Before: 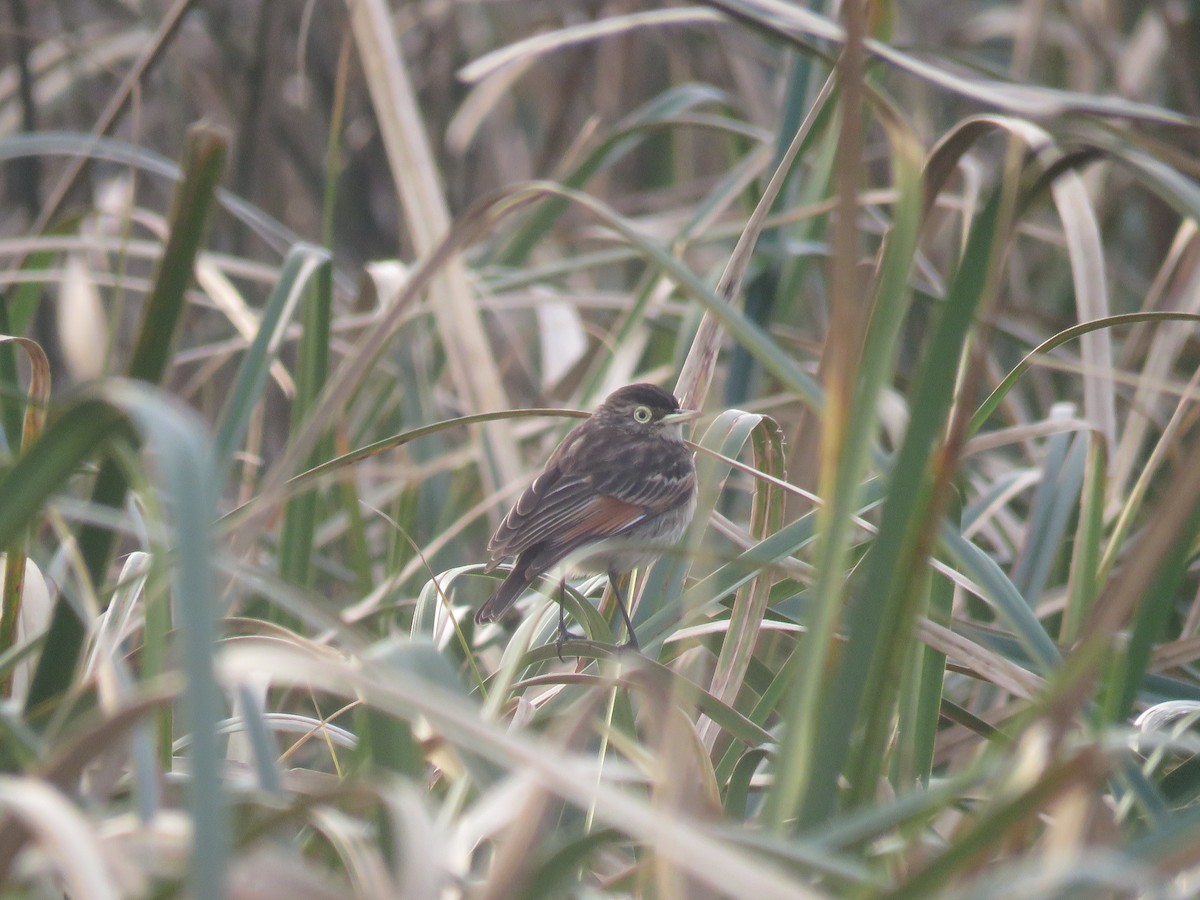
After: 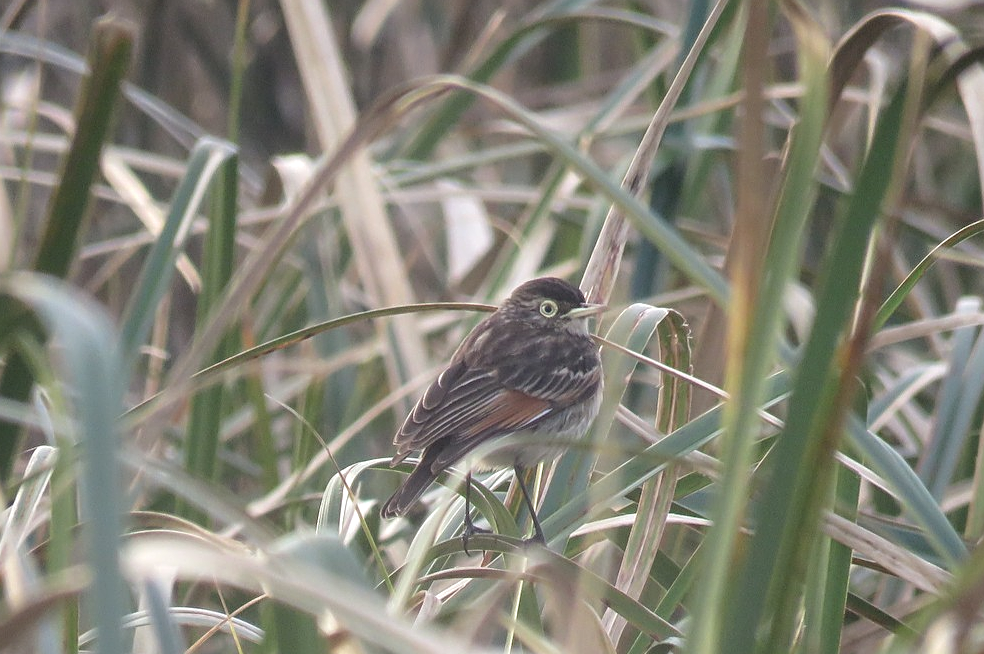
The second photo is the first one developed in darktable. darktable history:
sharpen: on, module defaults
local contrast: on, module defaults
crop: left 7.856%, top 11.836%, right 10.12%, bottom 15.387%
